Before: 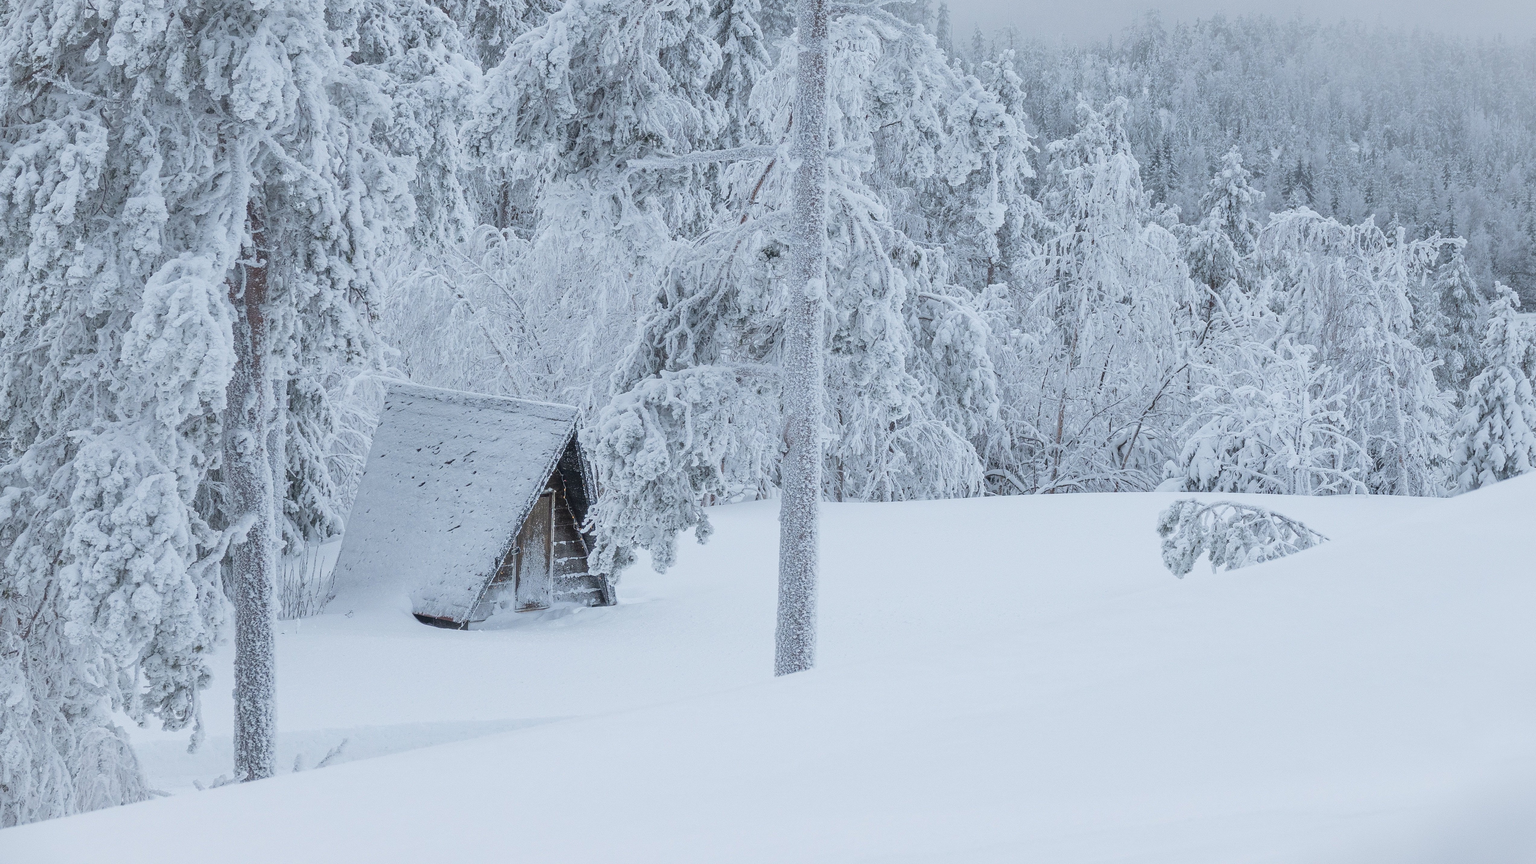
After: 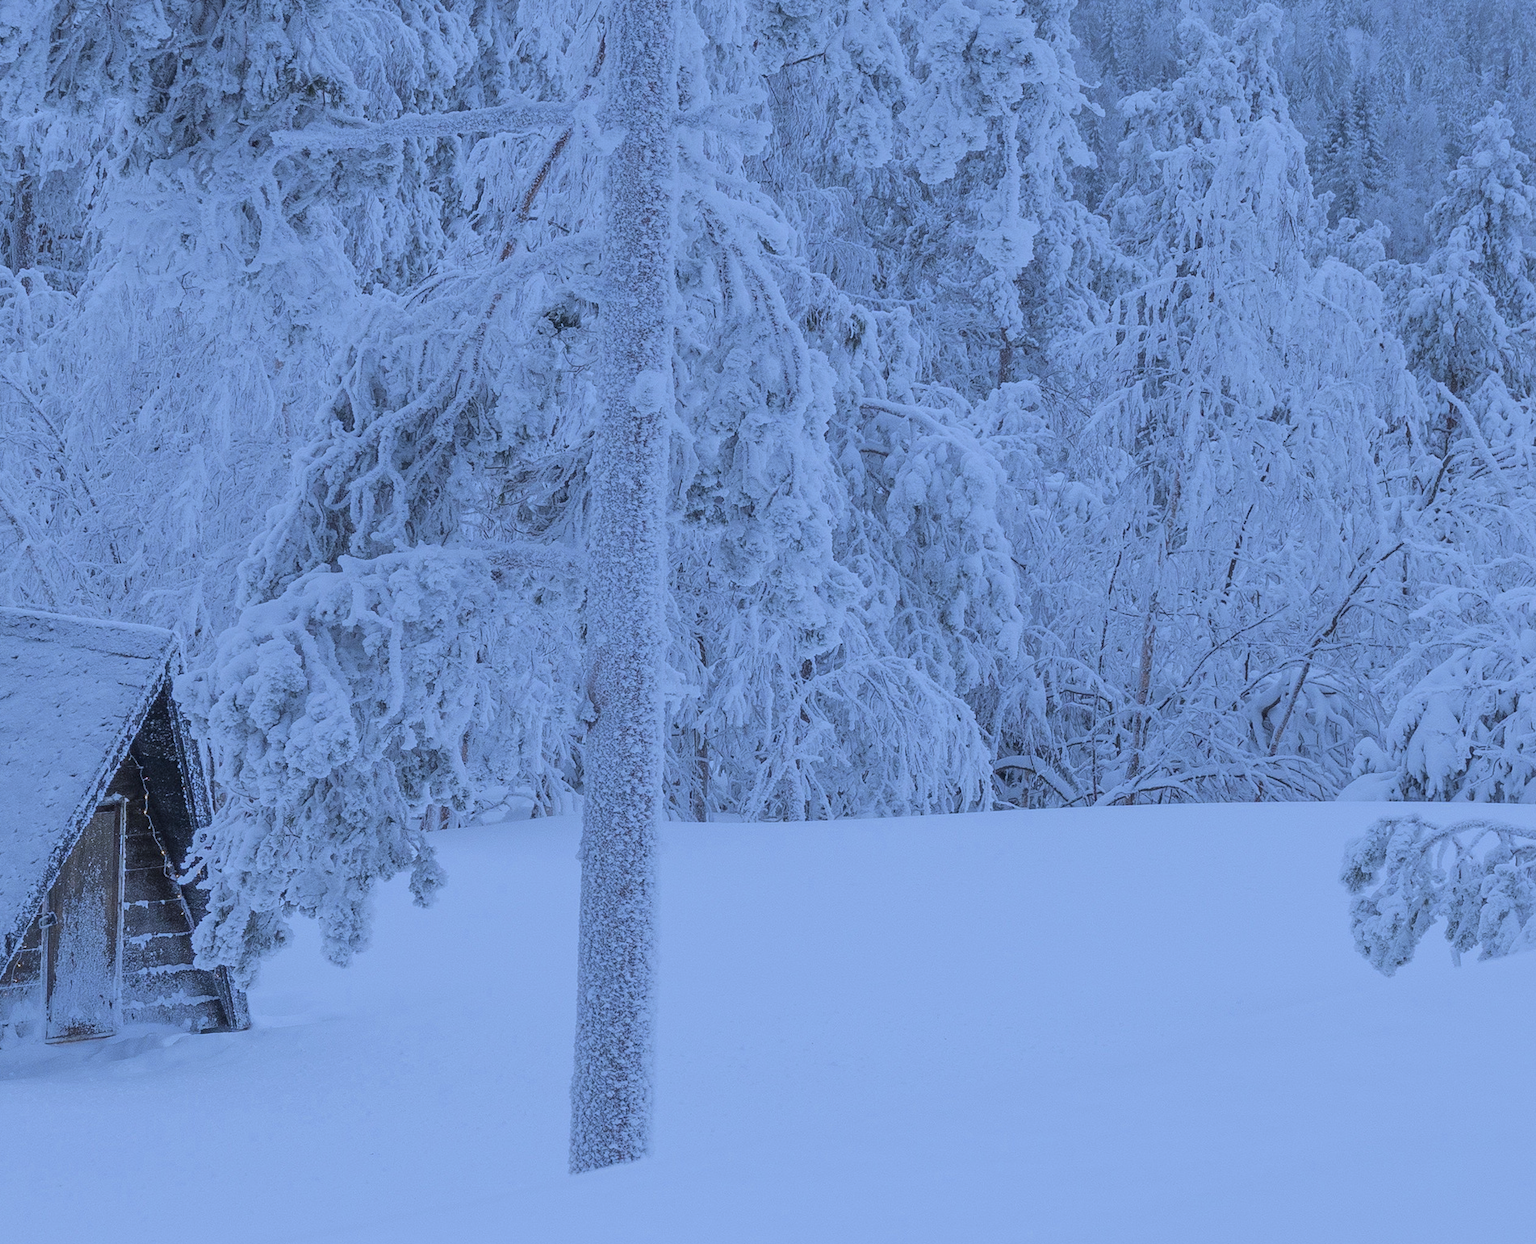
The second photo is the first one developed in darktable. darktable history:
tone equalizer: on, module defaults
color zones: curves: ch0 [(0, 0.5) (0.125, 0.4) (0.25, 0.5) (0.375, 0.4) (0.5, 0.4) (0.625, 0.35) (0.75, 0.35) (0.875, 0.5)]; ch1 [(0, 0.35) (0.125, 0.45) (0.25, 0.35) (0.375, 0.35) (0.5, 0.35) (0.625, 0.35) (0.75, 0.45) (0.875, 0.35)]; ch2 [(0, 0.6) (0.125, 0.5) (0.25, 0.5) (0.375, 0.6) (0.5, 0.6) (0.625, 0.5) (0.75, 0.5) (0.875, 0.5)]
white balance: red 0.871, blue 1.249
crop: left 32.075%, top 10.976%, right 18.355%, bottom 17.596%
